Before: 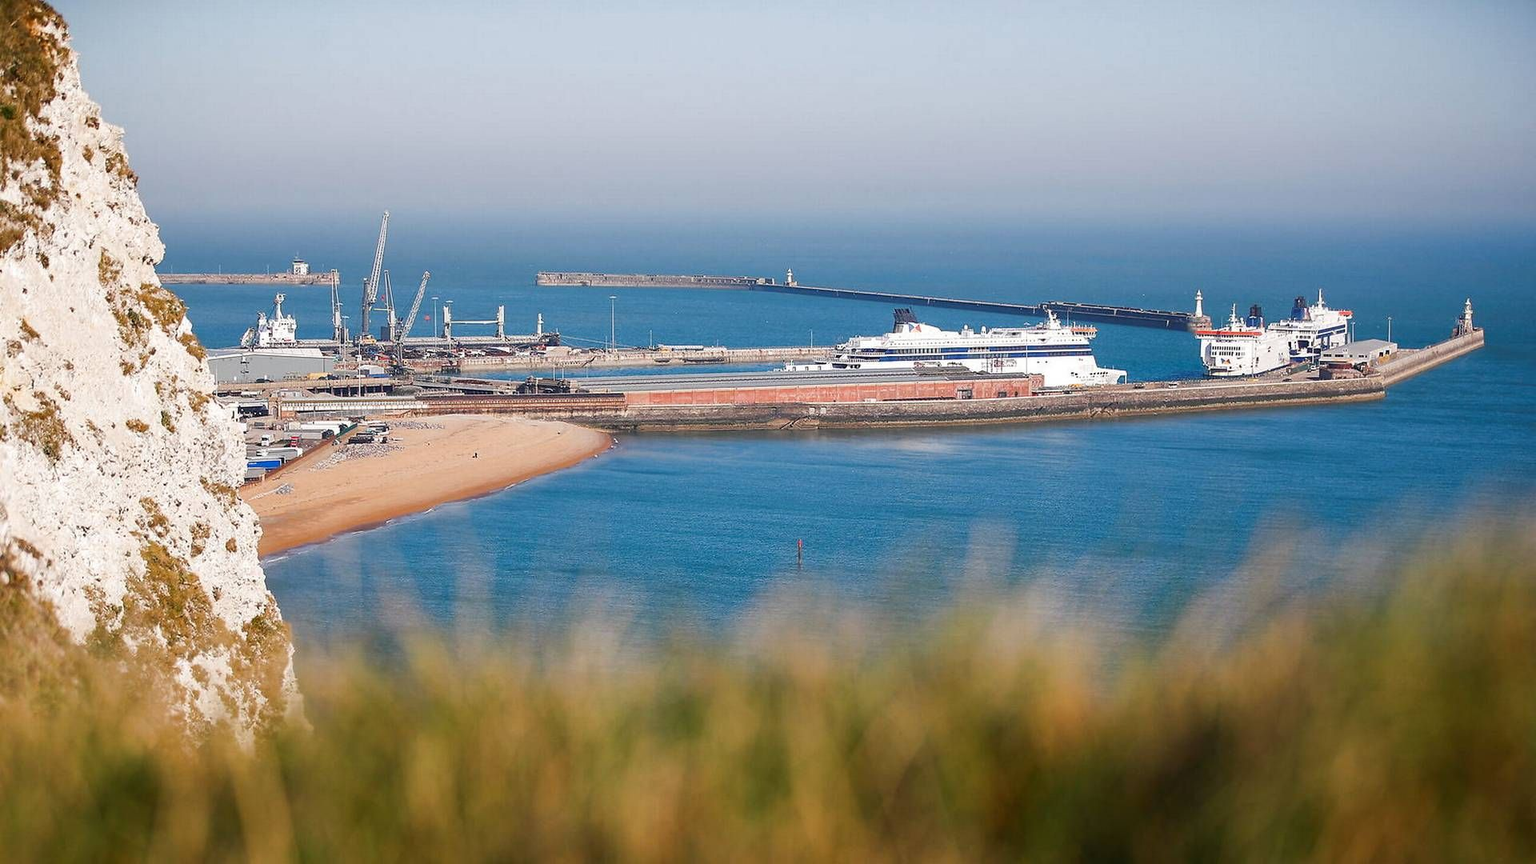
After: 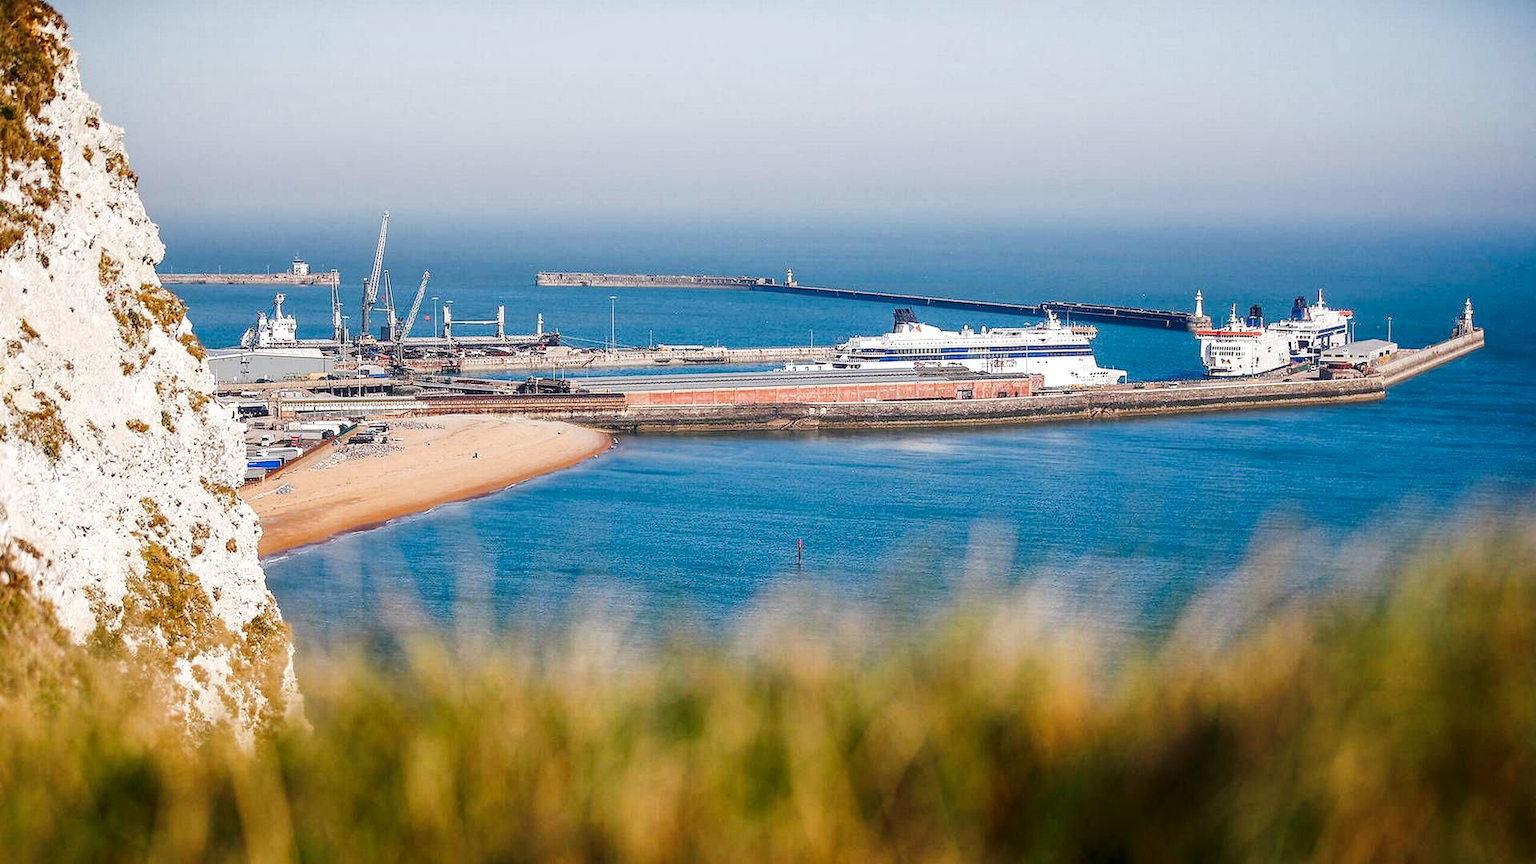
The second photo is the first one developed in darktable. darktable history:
tone curve: curves: ch0 [(0, 0) (0.003, 0.018) (0.011, 0.019) (0.025, 0.024) (0.044, 0.037) (0.069, 0.053) (0.1, 0.075) (0.136, 0.105) (0.177, 0.136) (0.224, 0.179) (0.277, 0.244) (0.335, 0.319) (0.399, 0.4) (0.468, 0.495) (0.543, 0.58) (0.623, 0.671) (0.709, 0.757) (0.801, 0.838) (0.898, 0.913) (1, 1)], preserve colors none
local contrast: detail 130%
